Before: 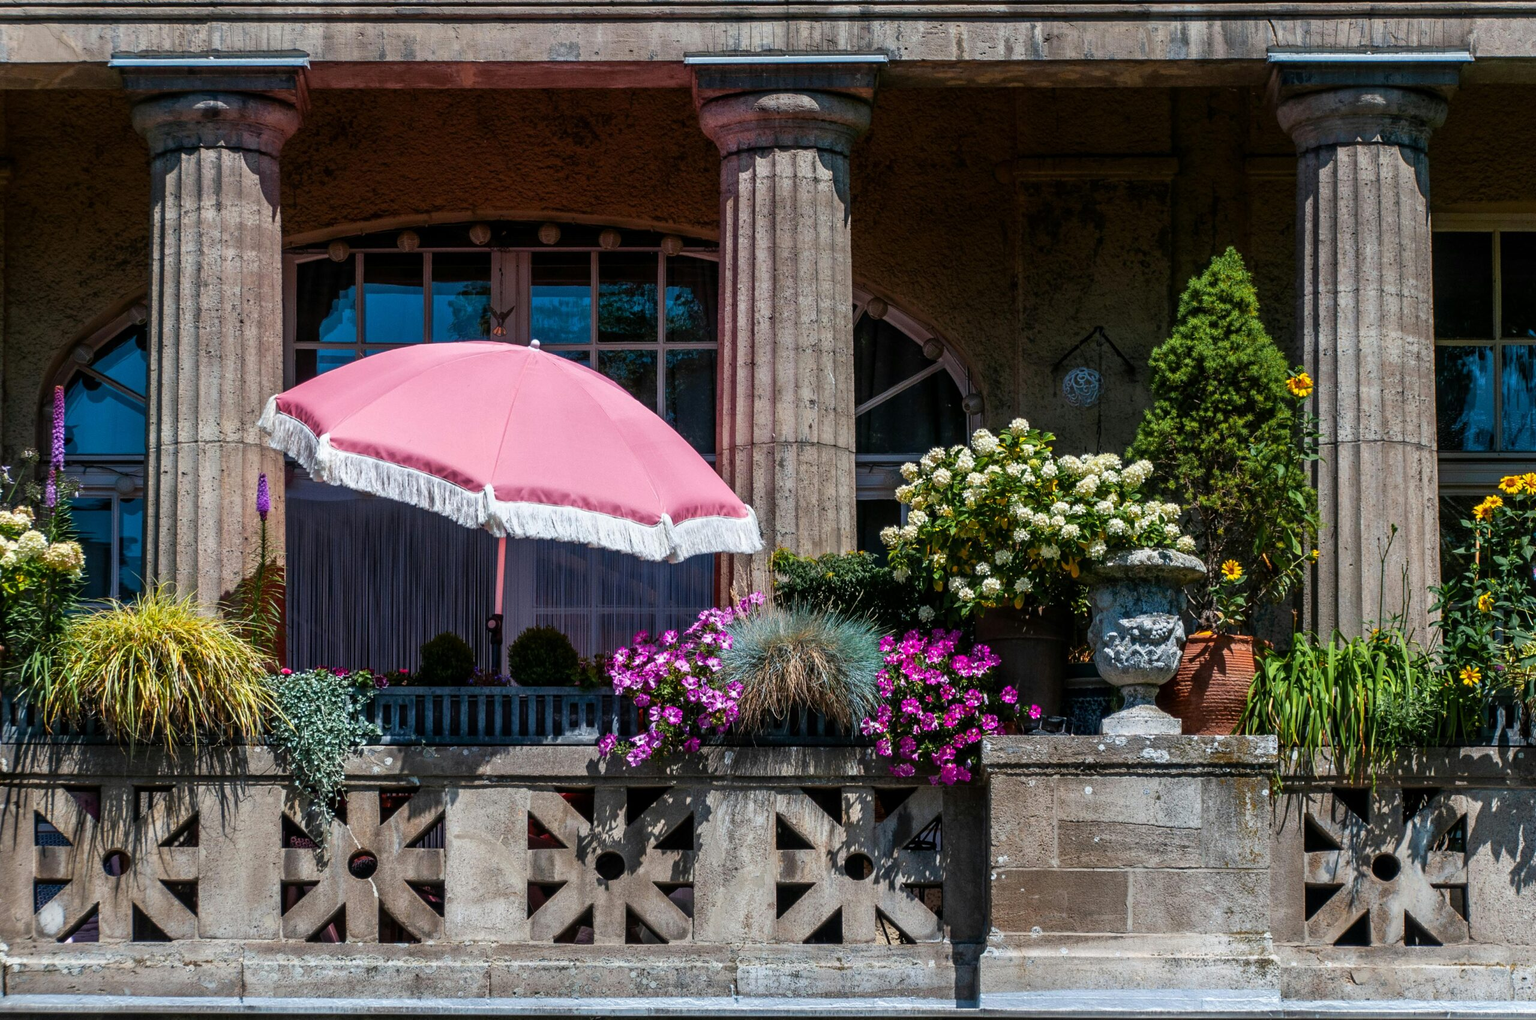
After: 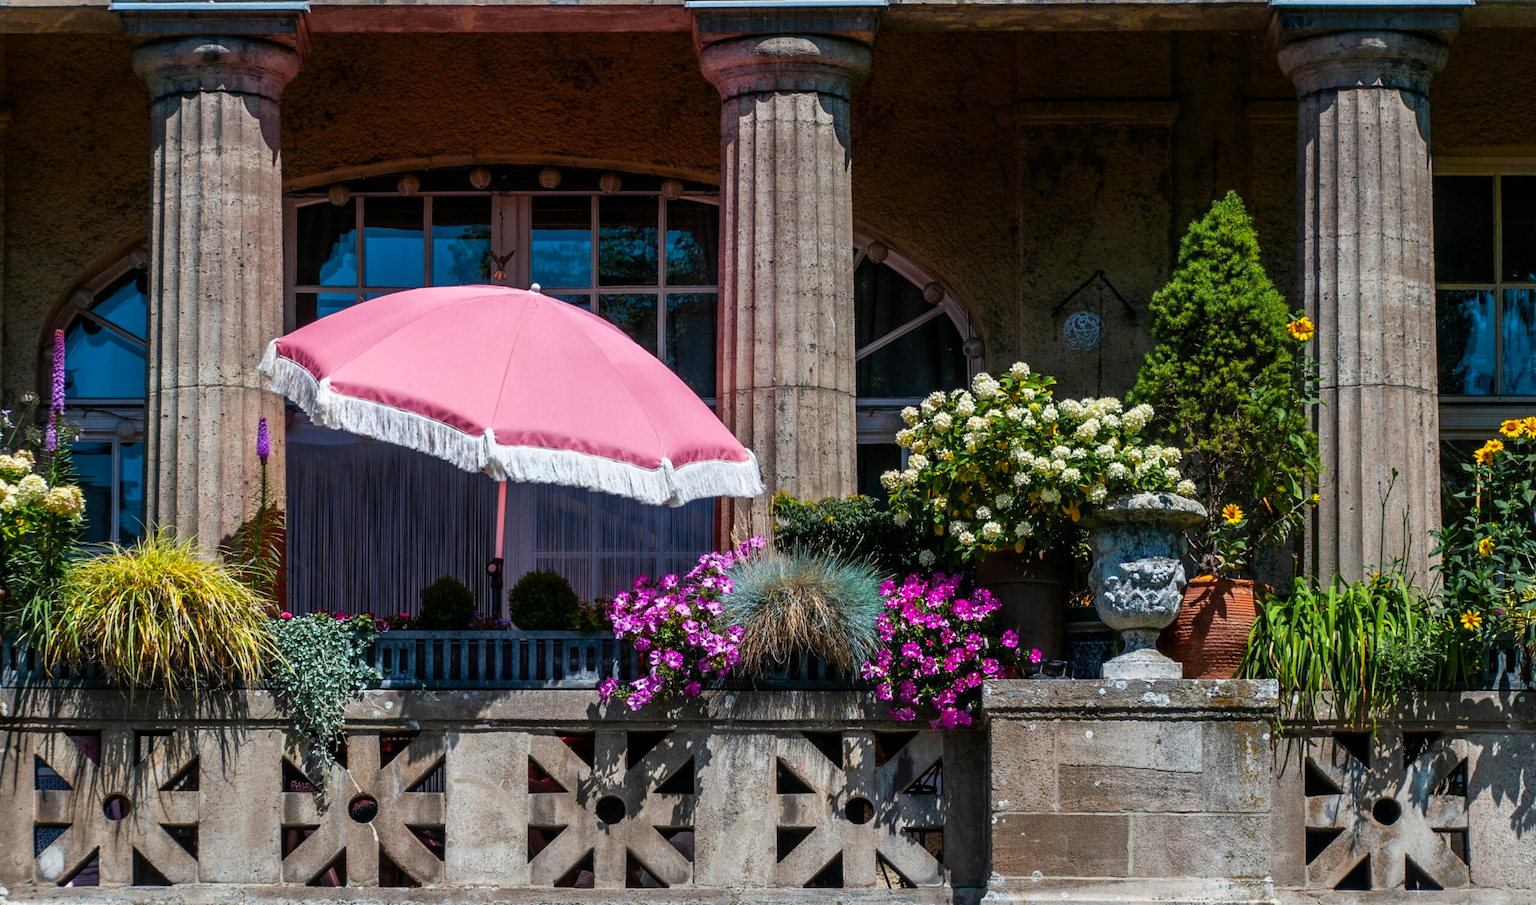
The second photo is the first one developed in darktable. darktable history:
crop and rotate: top 5.609%, bottom 5.609%
color balance: output saturation 110%
